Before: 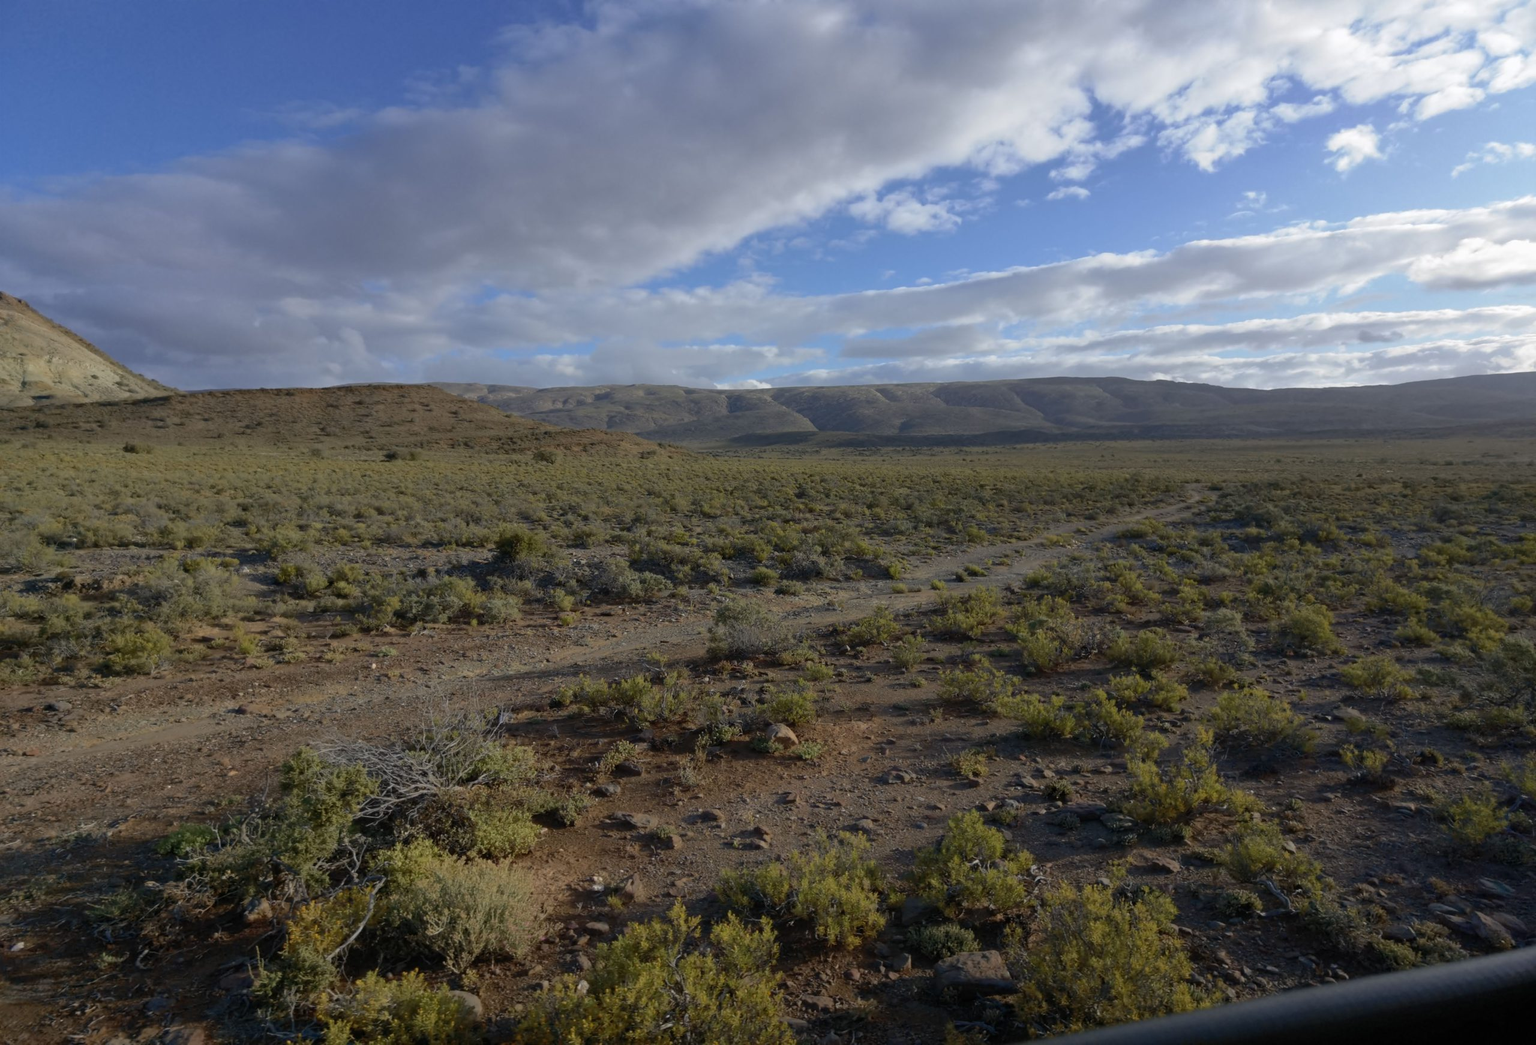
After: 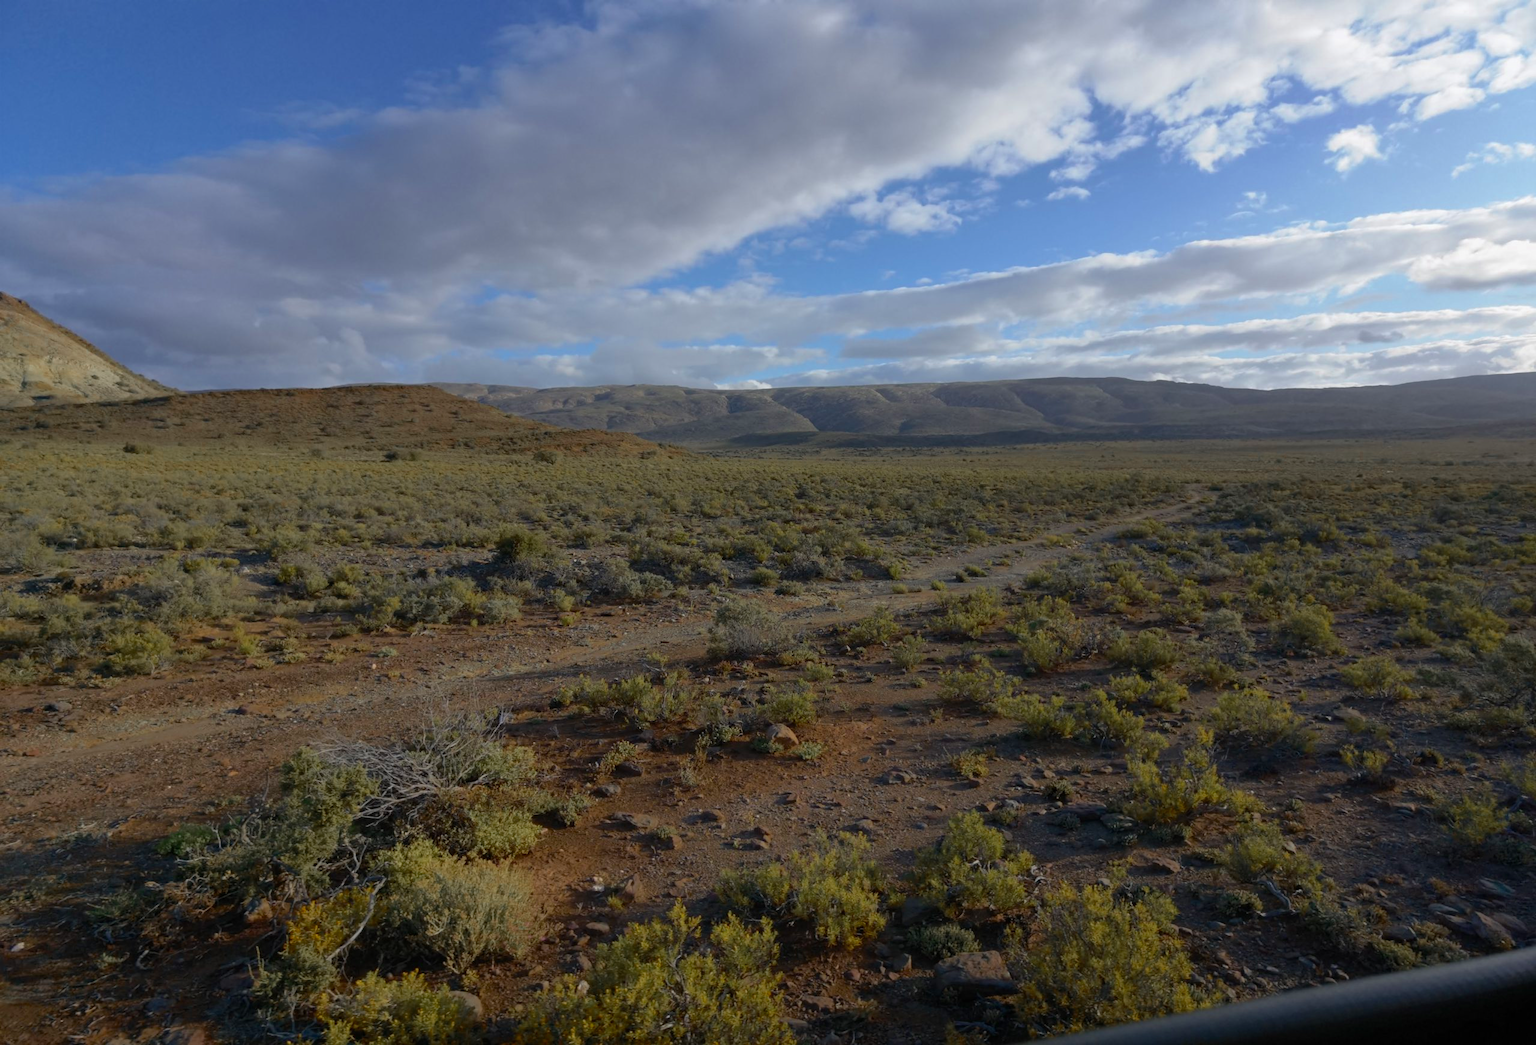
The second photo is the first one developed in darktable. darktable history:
color zones: curves: ch0 [(0.11, 0.396) (0.195, 0.36) (0.25, 0.5) (0.303, 0.412) (0.357, 0.544) (0.75, 0.5) (0.967, 0.328)]; ch1 [(0, 0.468) (0.112, 0.512) (0.202, 0.6) (0.25, 0.5) (0.307, 0.352) (0.357, 0.544) (0.75, 0.5) (0.963, 0.524)]
exposure: exposure -0.071 EV, compensate highlight preservation false
